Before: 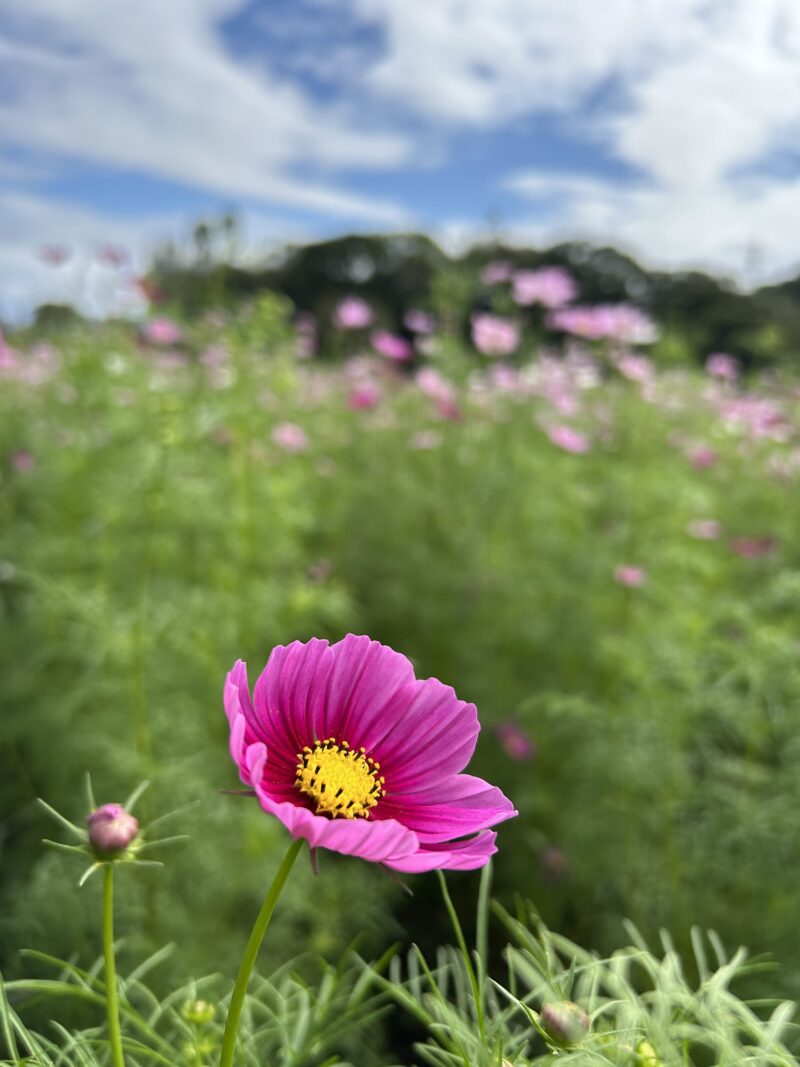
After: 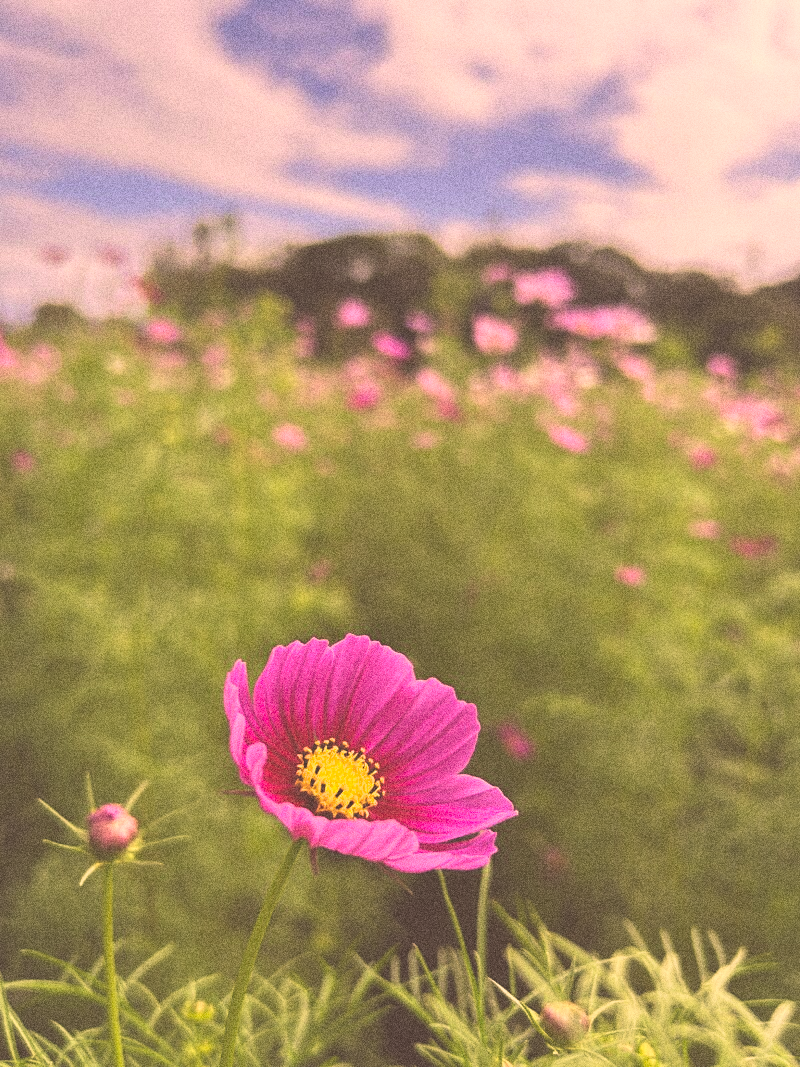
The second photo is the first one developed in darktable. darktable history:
velvia: on, module defaults
filmic rgb: black relative exposure -4.93 EV, white relative exposure 2.84 EV, hardness 3.72
sharpen: radius 1.272, amount 0.305, threshold 0
grain: strength 49.07%
color correction: highlights a* 21.16, highlights b* 19.61
exposure: black level correction -0.087, compensate highlight preservation false
